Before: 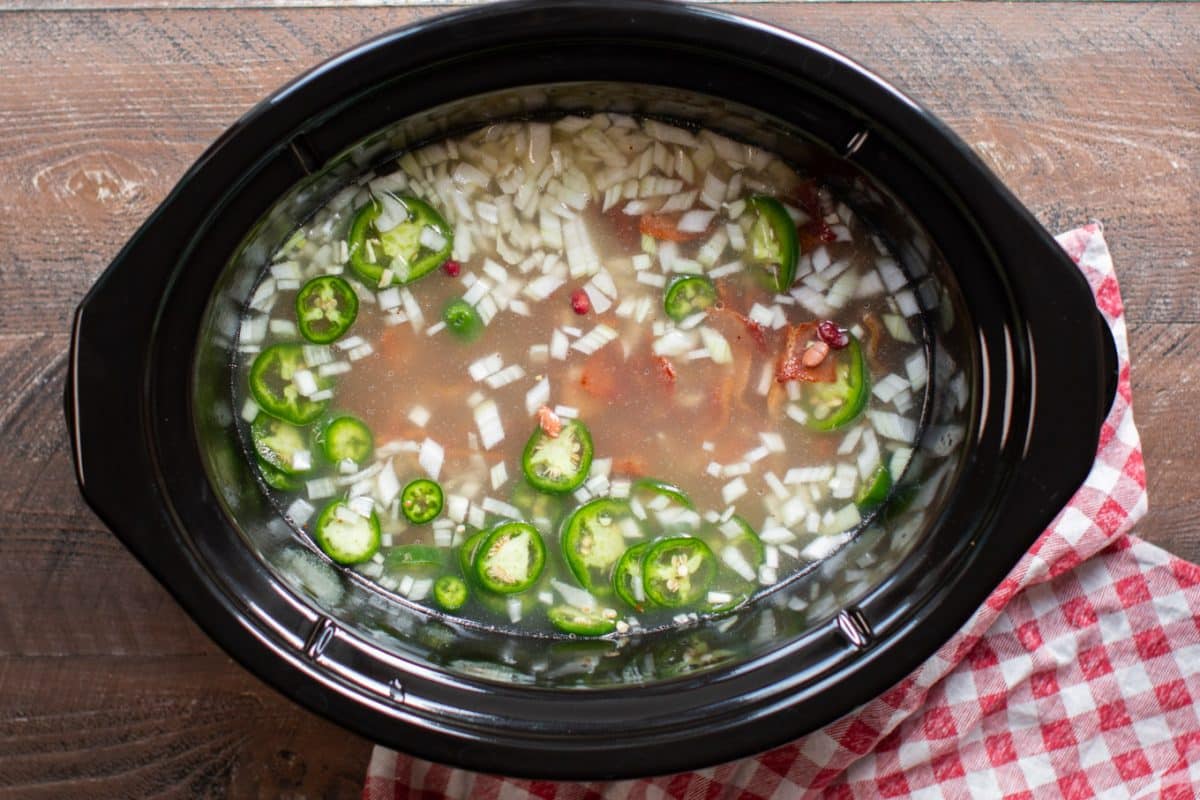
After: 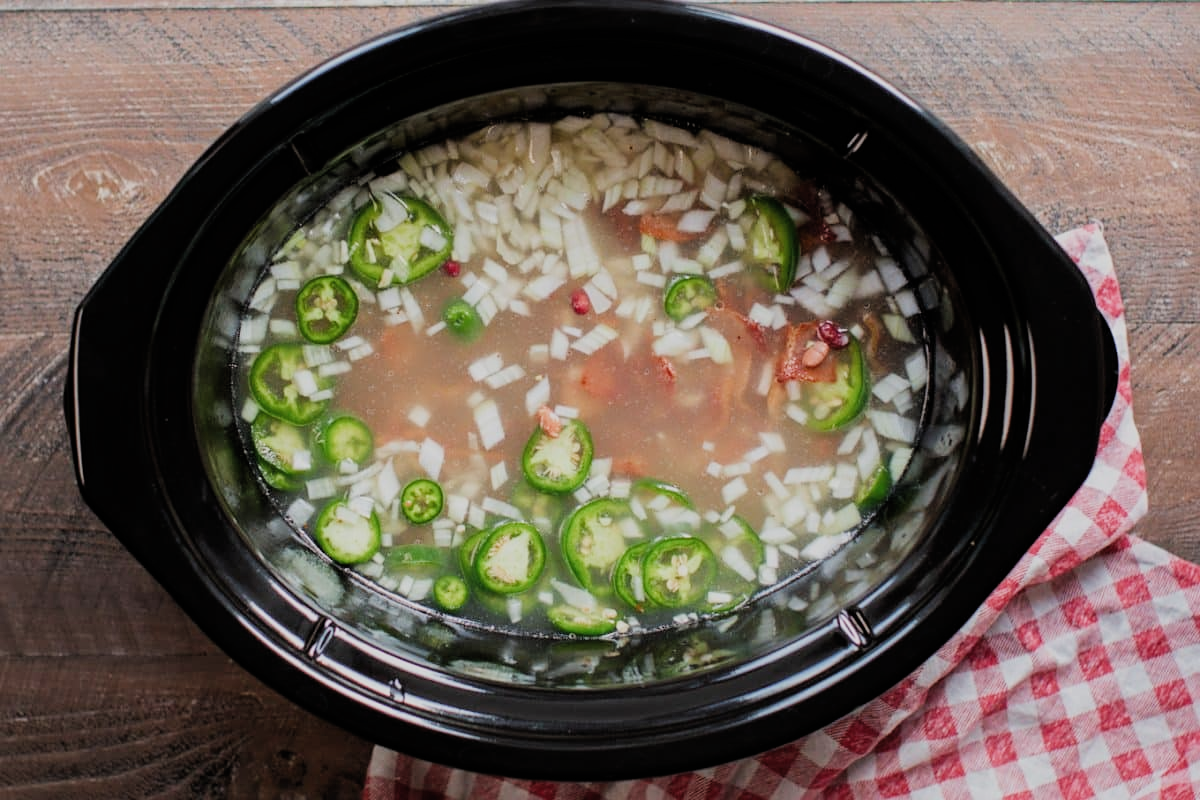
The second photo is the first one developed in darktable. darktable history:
filmic rgb: black relative exposure -8.33 EV, white relative exposure 4.67 EV, threshold 5.99 EV, hardness 3.82, color science v4 (2020), enable highlight reconstruction true
sharpen: amount 0.213
